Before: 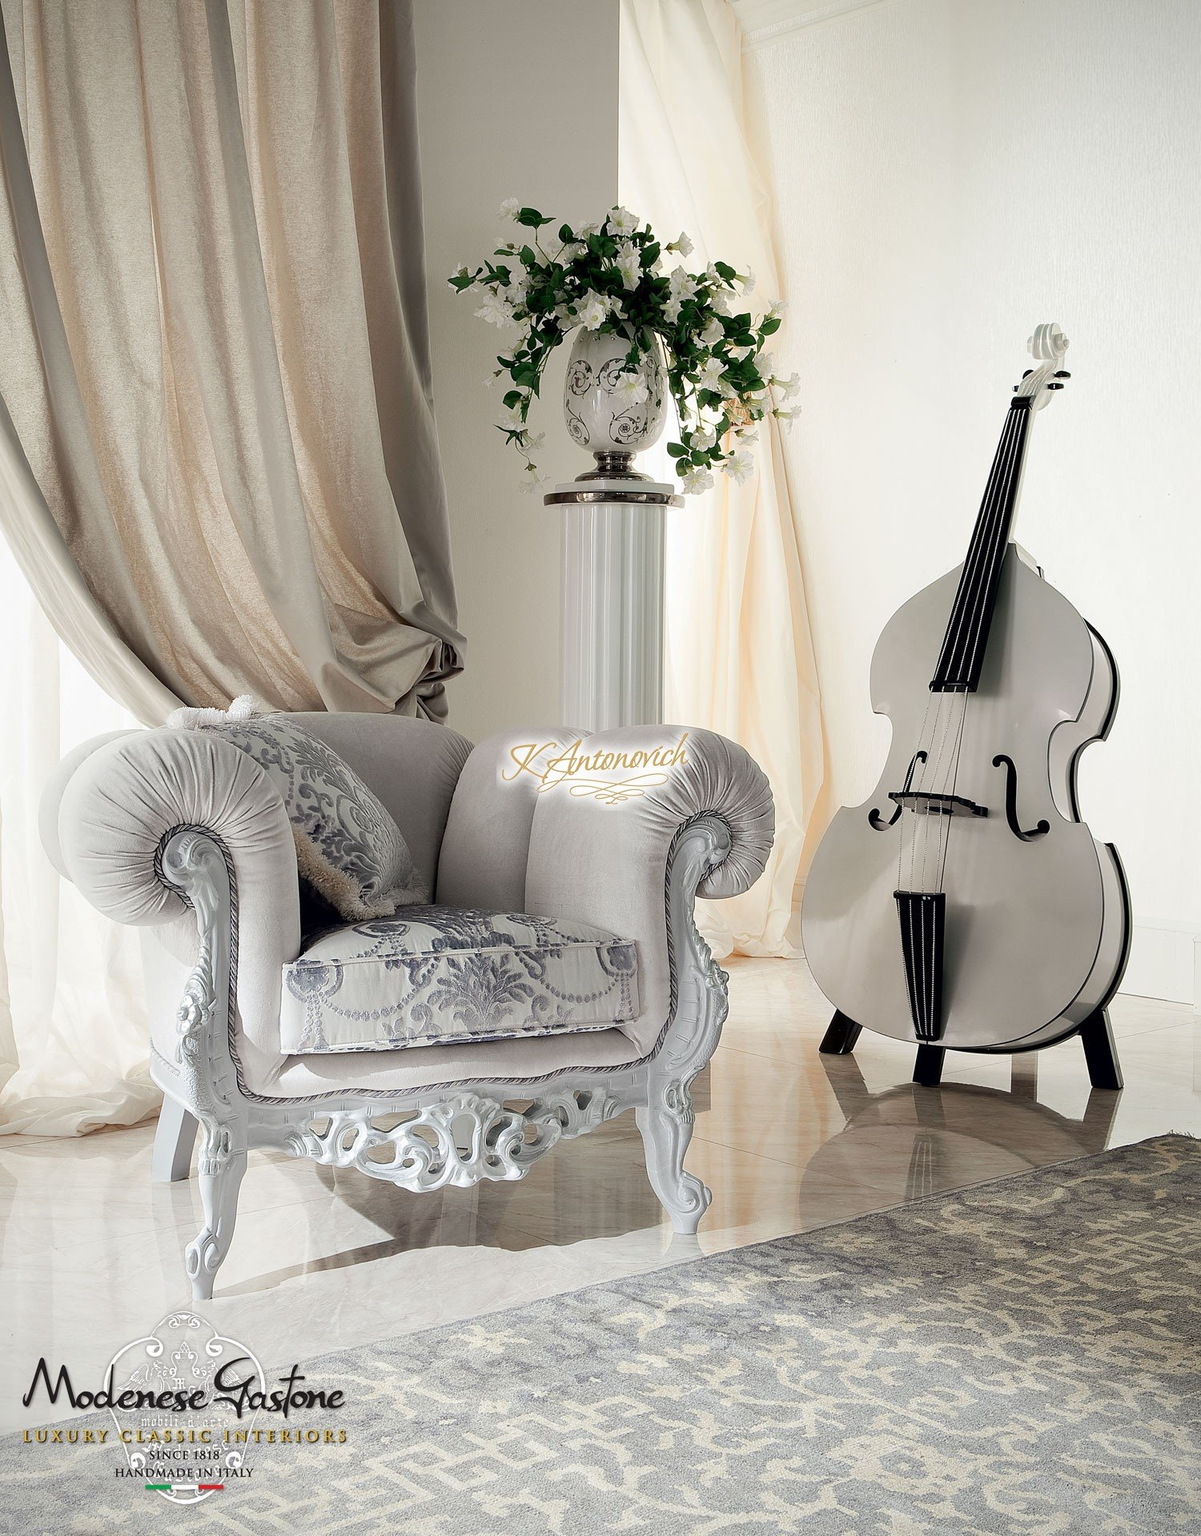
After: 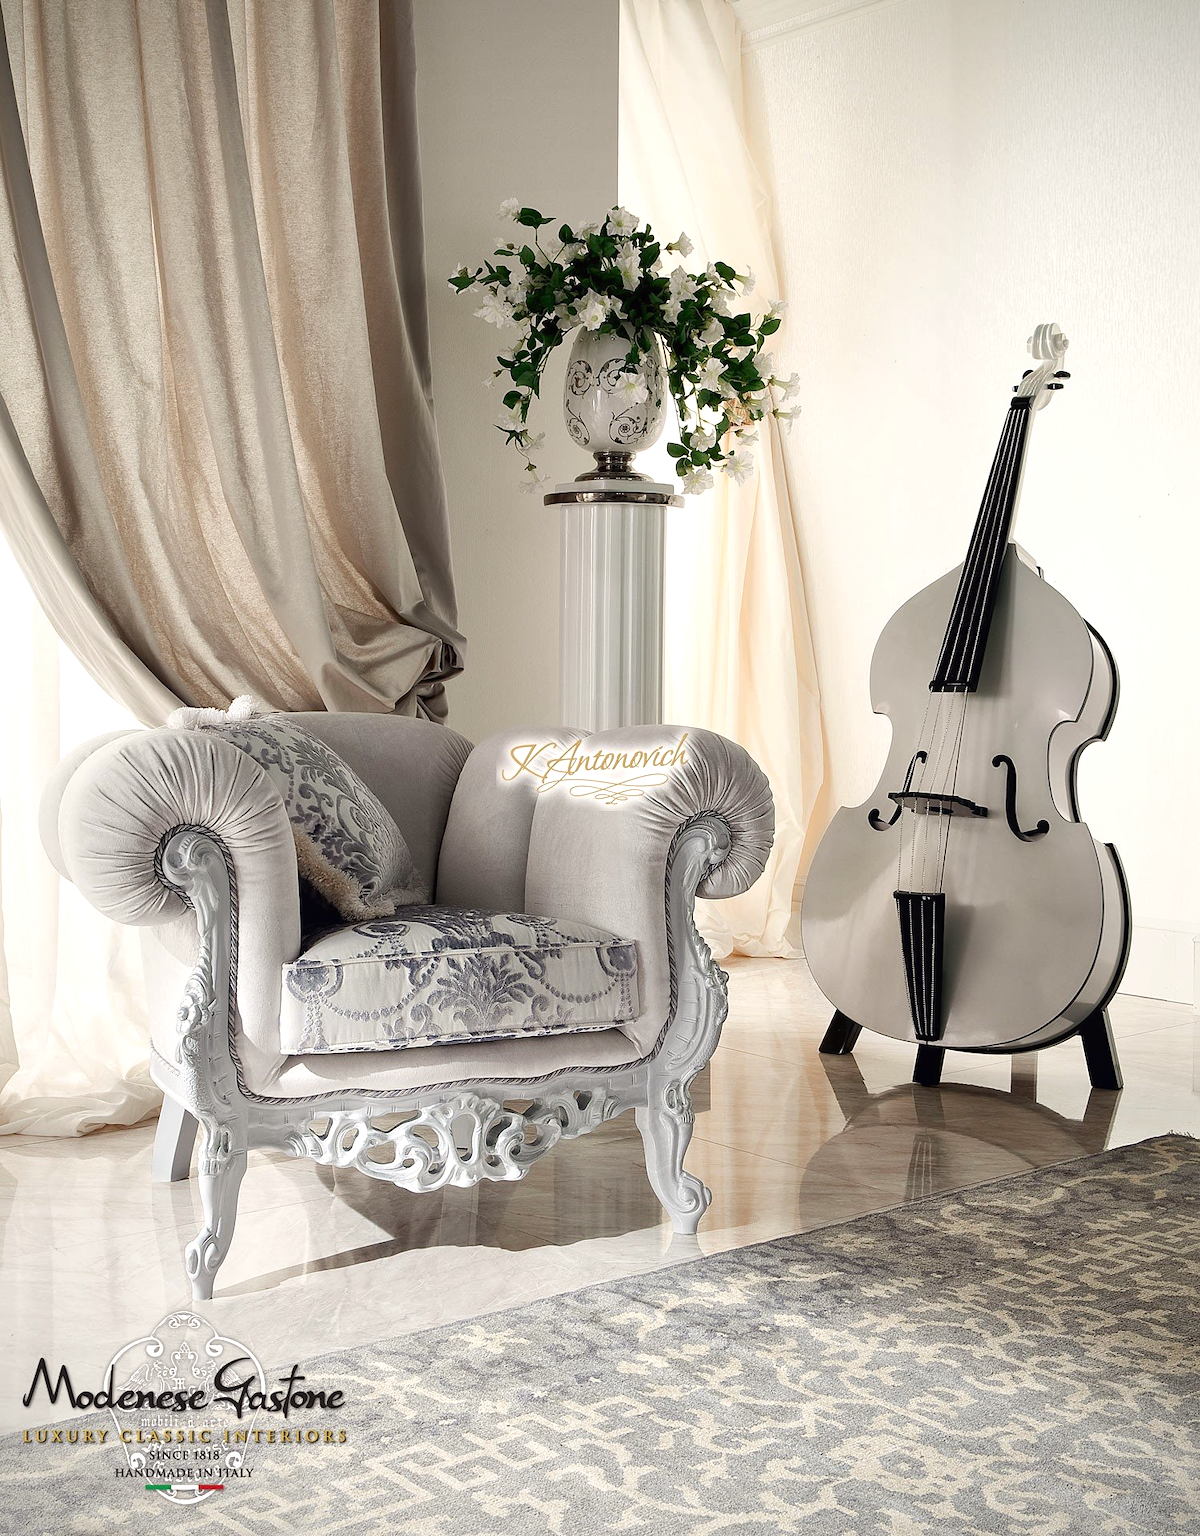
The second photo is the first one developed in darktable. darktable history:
color balance rgb: shadows lift › chroma 1%, shadows lift › hue 28.8°, power › hue 60°, highlights gain › chroma 1%, highlights gain › hue 60°, global offset › luminance 0.25%, perceptual saturation grading › highlights -20%, perceptual saturation grading › shadows 20%, perceptual brilliance grading › highlights 5%, perceptual brilliance grading › shadows -10%, global vibrance 19.67%
local contrast: mode bilateral grid, contrast 20, coarseness 50, detail 120%, midtone range 0.2
